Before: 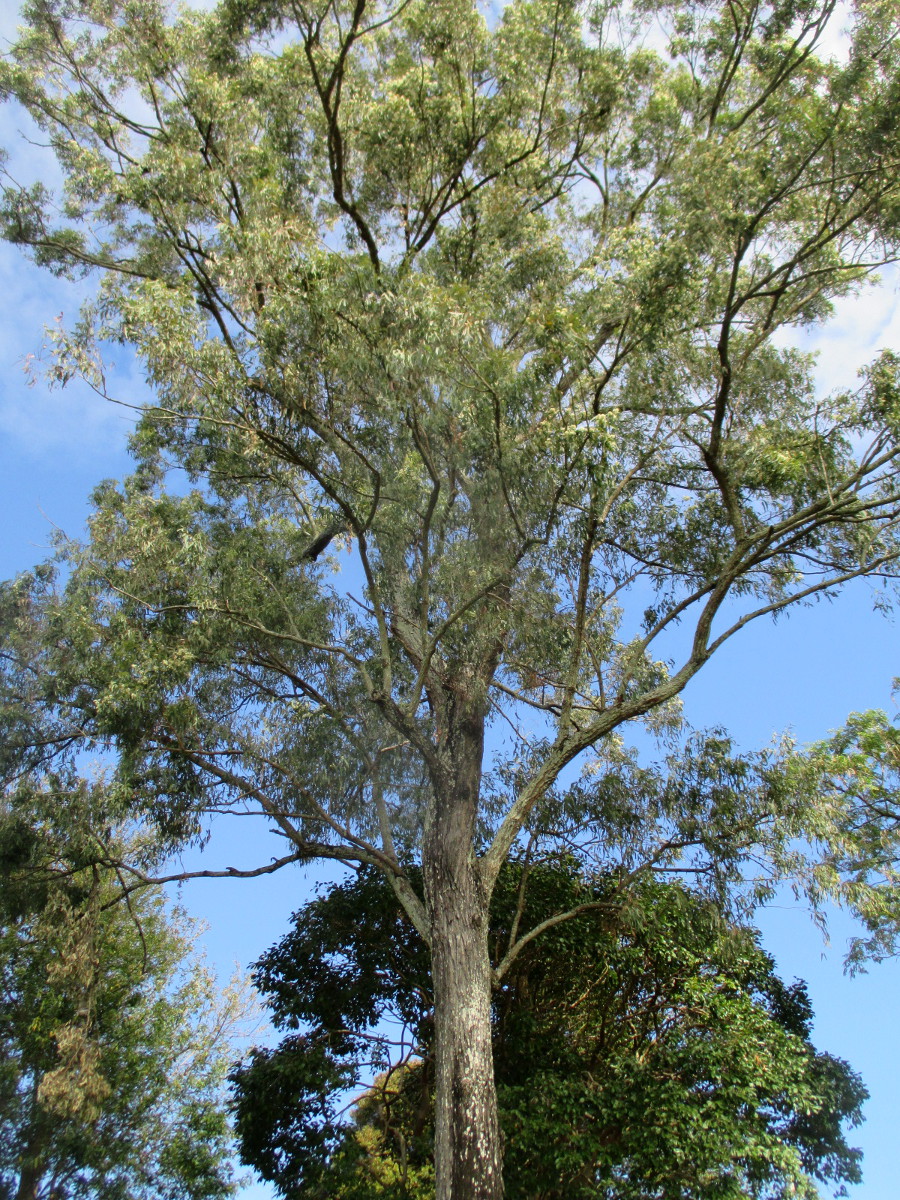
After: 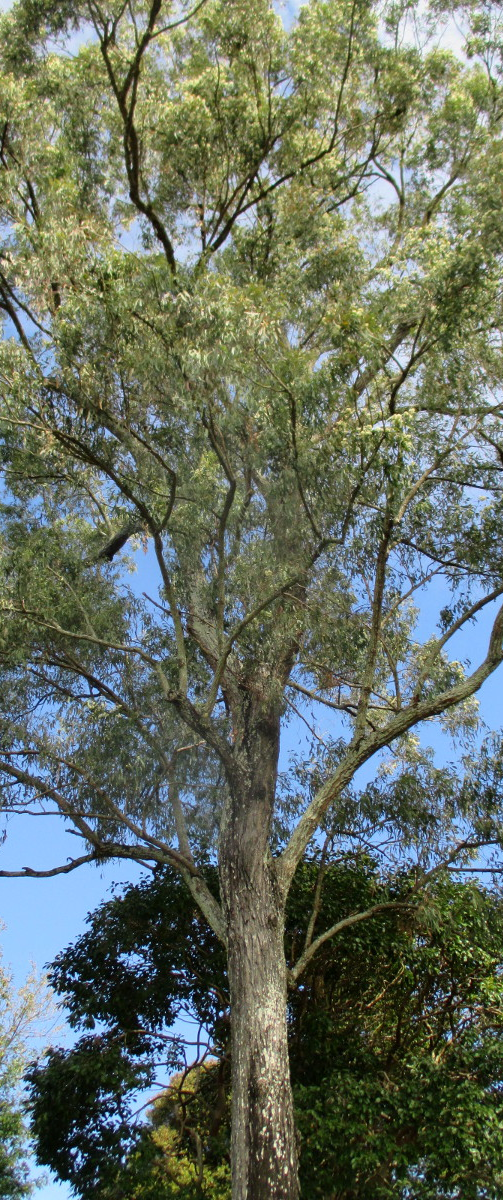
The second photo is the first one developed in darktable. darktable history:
crop and rotate: left 22.685%, right 21.36%
base curve: curves: ch0 [(0, 0) (0.297, 0.298) (1, 1)], preserve colors none
